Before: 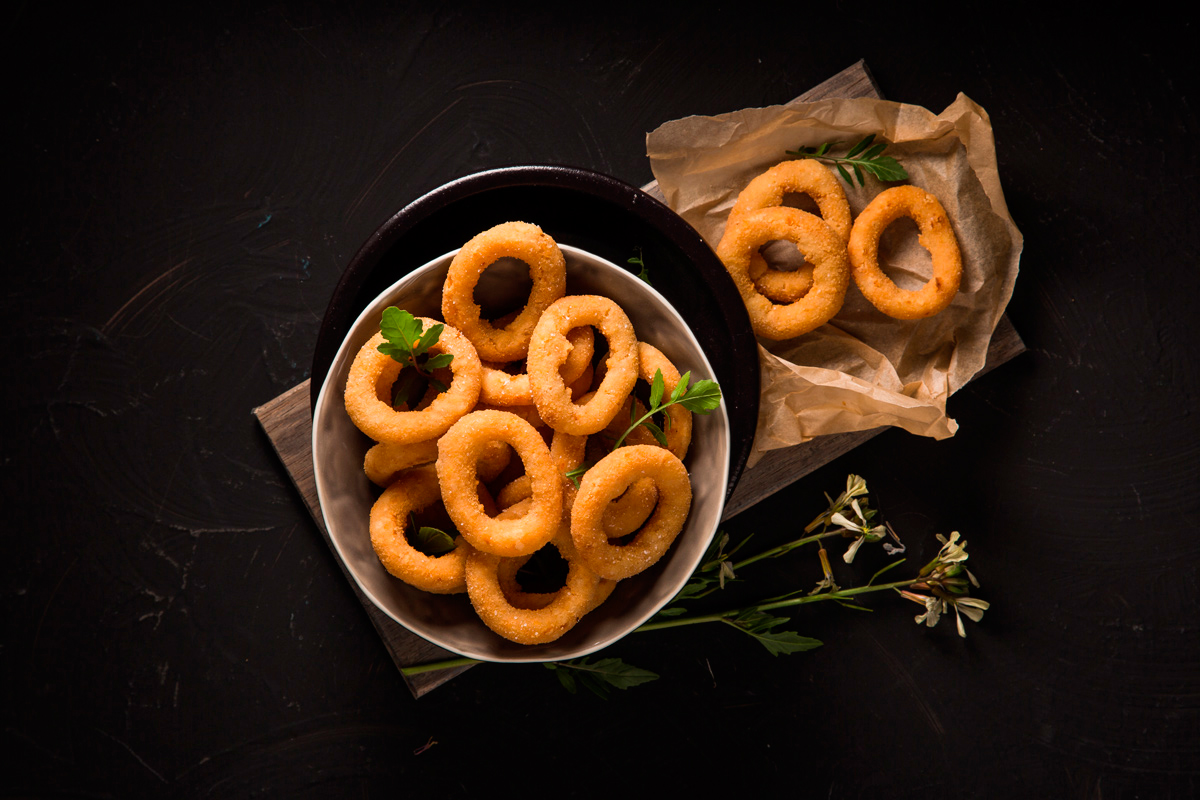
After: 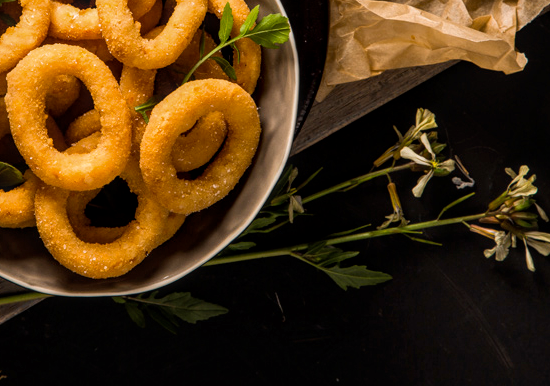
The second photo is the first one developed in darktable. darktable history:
local contrast: on, module defaults
crop: left 35.976%, top 45.819%, right 18.162%, bottom 5.807%
color contrast: green-magenta contrast 0.8, blue-yellow contrast 1.1, unbound 0
